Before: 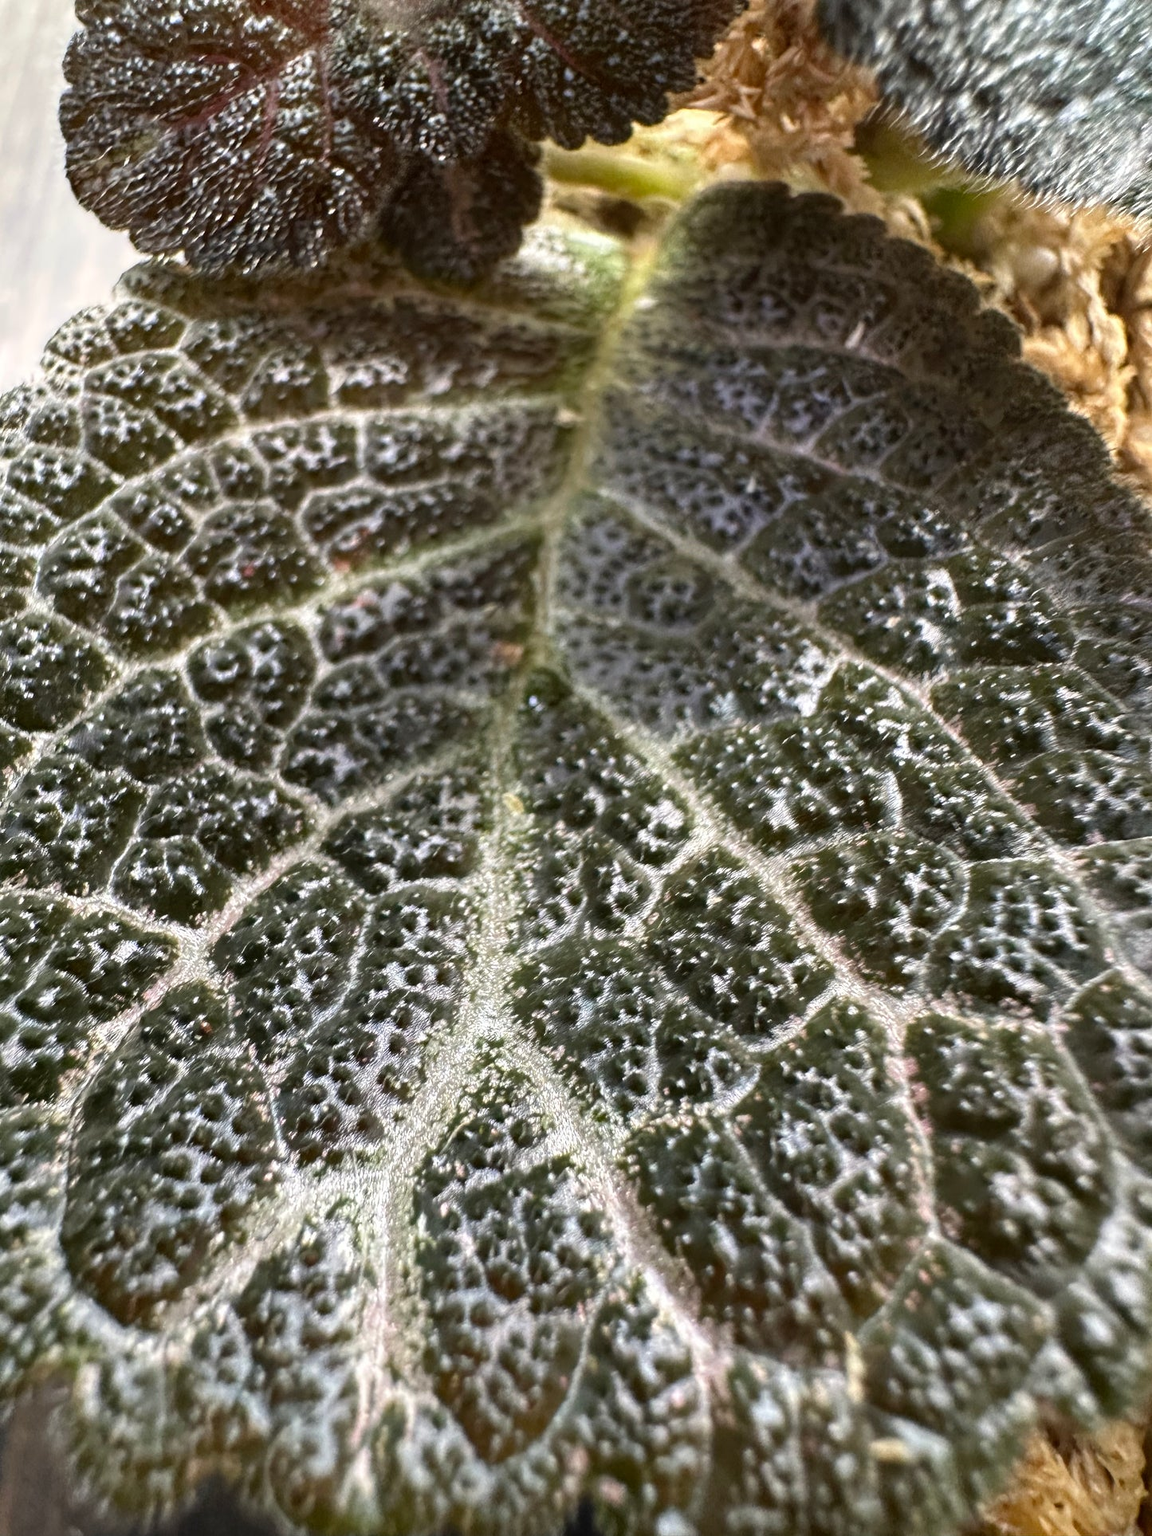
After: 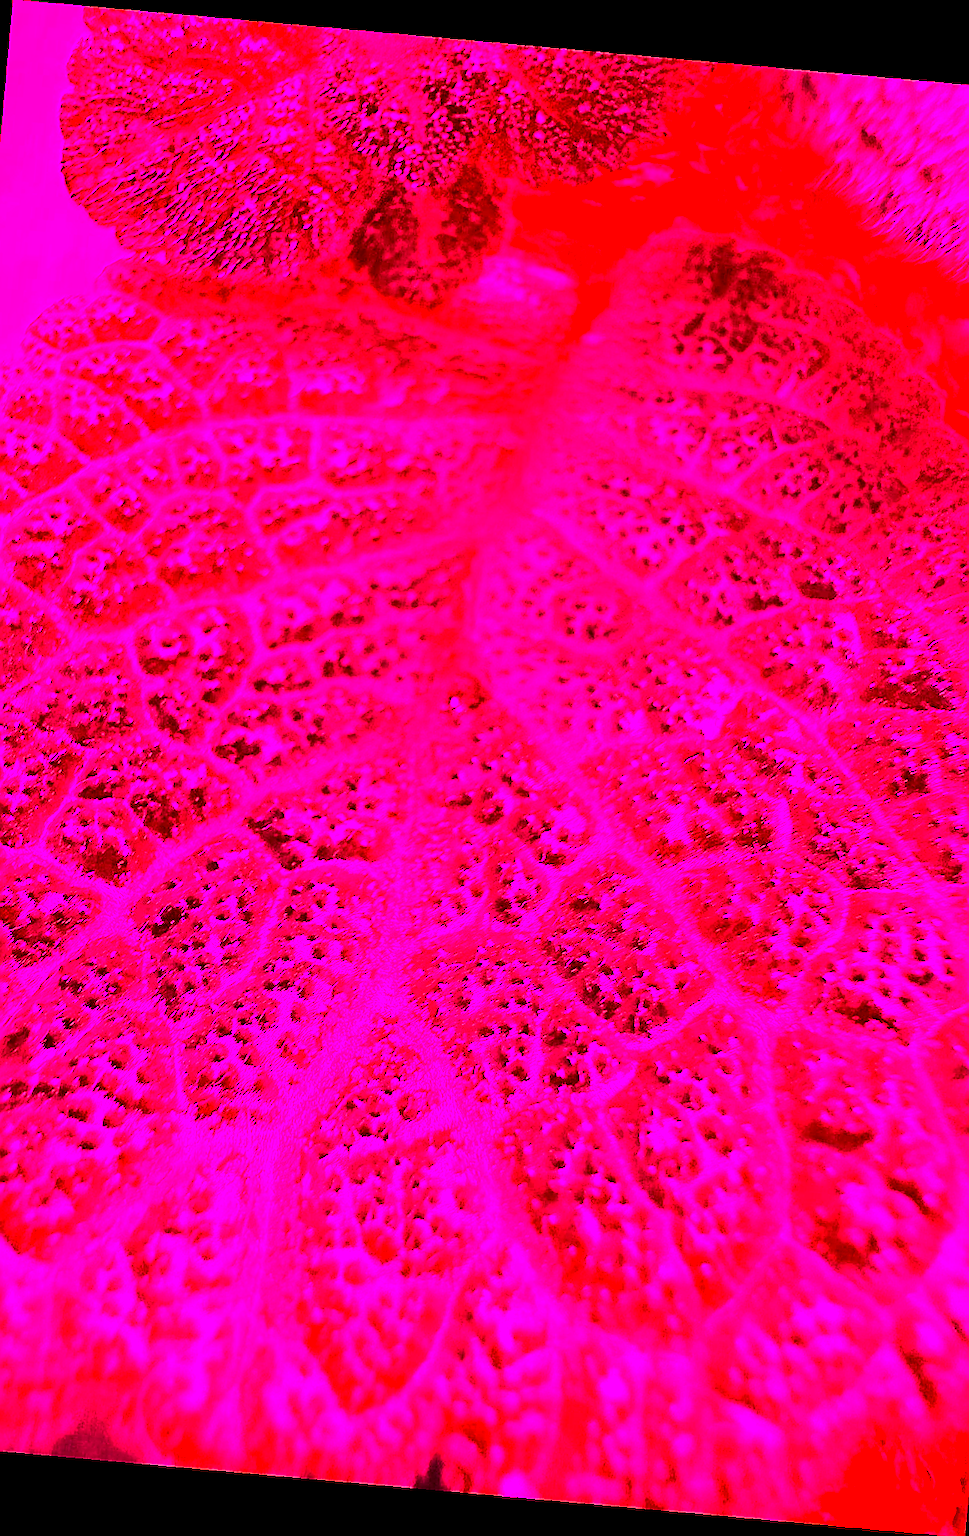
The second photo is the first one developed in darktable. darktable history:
rotate and perspective: rotation 5.12°, automatic cropping off
white balance: red 4.26, blue 1.802
contrast brightness saturation: contrast 0.23, brightness 0.1, saturation 0.29
tone curve: curves: ch0 [(0, 0) (0.059, 0.027) (0.162, 0.125) (0.304, 0.279) (0.547, 0.532) (0.828, 0.815) (1, 0.983)]; ch1 [(0, 0) (0.23, 0.166) (0.34, 0.298) (0.371, 0.334) (0.435, 0.413) (0.477, 0.469) (0.499, 0.498) (0.529, 0.544) (0.559, 0.587) (0.743, 0.798) (1, 1)]; ch2 [(0, 0) (0.431, 0.414) (0.498, 0.503) (0.524, 0.531) (0.568, 0.567) (0.6, 0.597) (0.643, 0.631) (0.74, 0.721) (1, 1)], color space Lab, independent channels, preserve colors none
local contrast: mode bilateral grid, contrast 20, coarseness 50, detail 120%, midtone range 0.2
sharpen: radius 1.4, amount 1.25, threshold 0.7
crop and rotate: left 9.597%, right 10.195%
